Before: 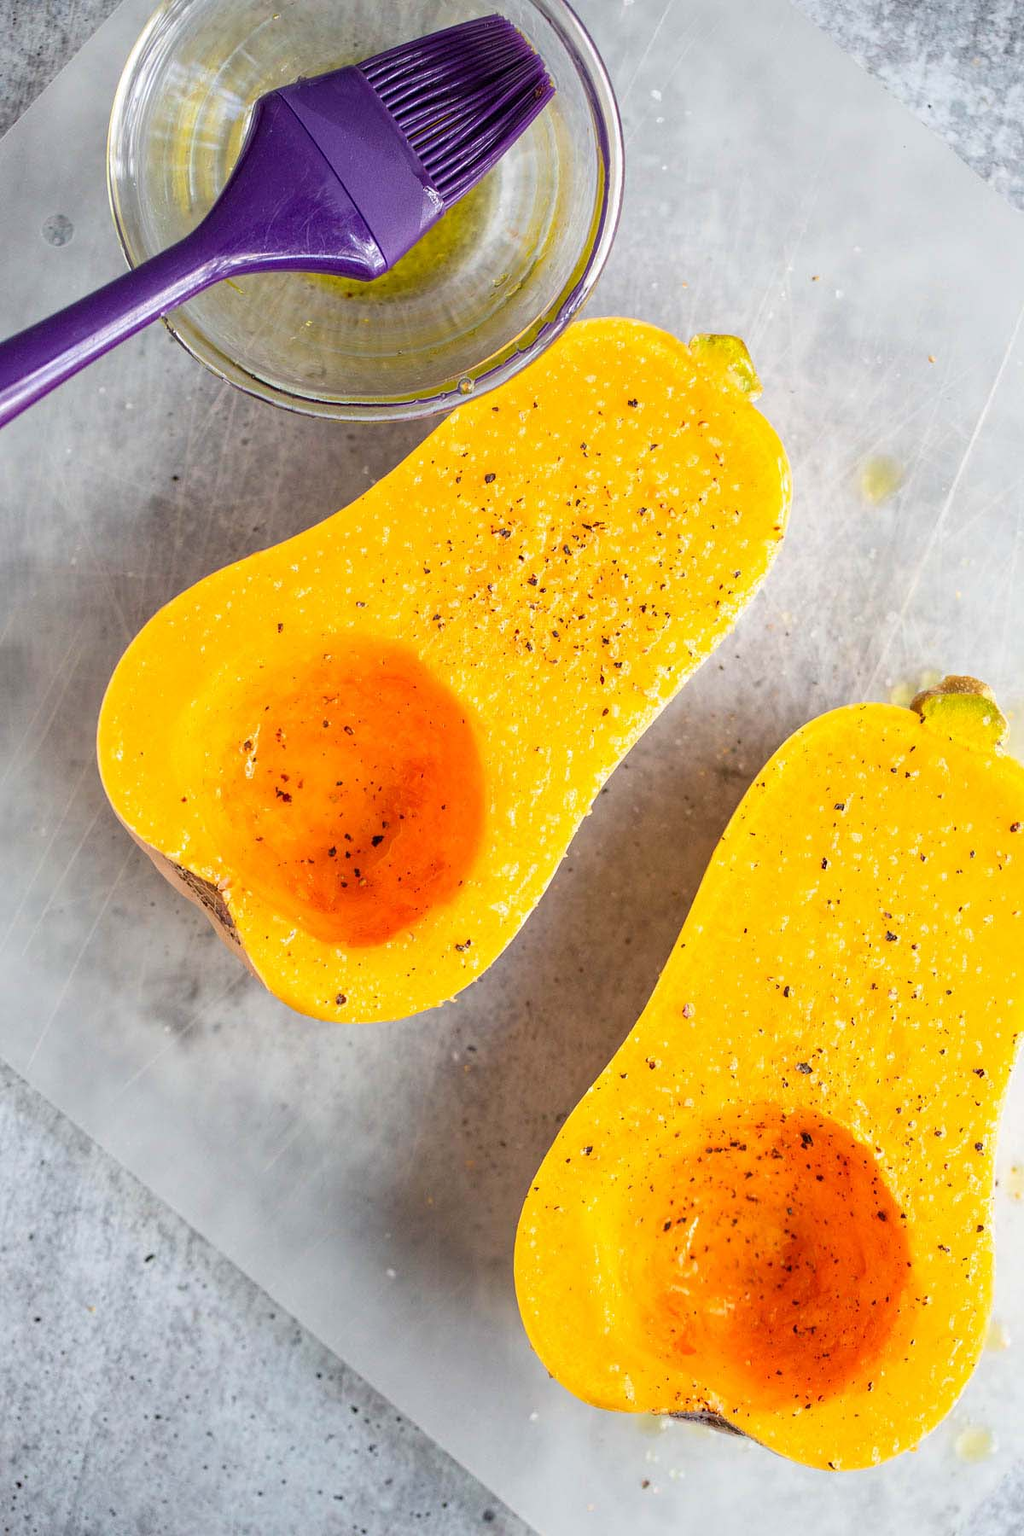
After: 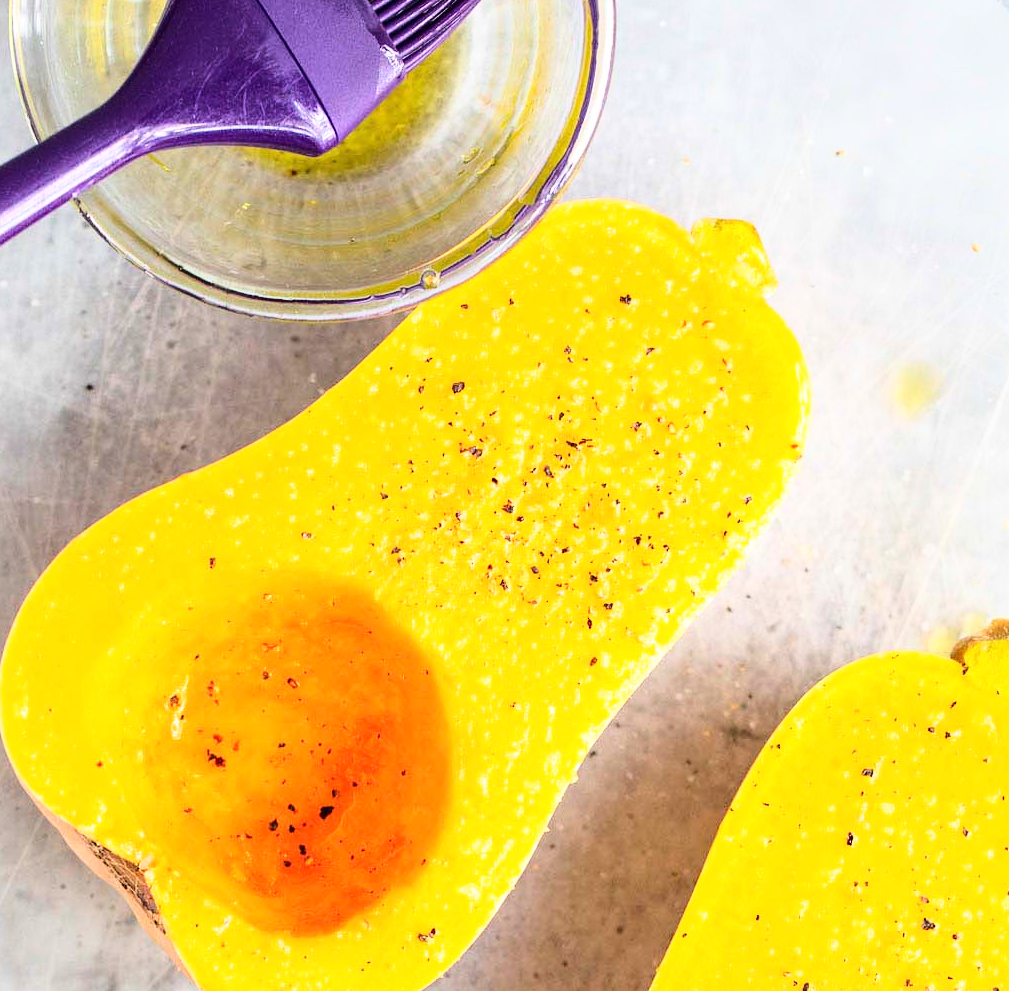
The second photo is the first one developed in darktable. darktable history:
color correction: highlights b* -0.053
crop and rotate: left 9.707%, top 9.616%, right 6.173%, bottom 35.326%
base curve: curves: ch0 [(0, 0) (0.036, 0.037) (0.121, 0.228) (0.46, 0.76) (0.859, 0.983) (1, 1)]
